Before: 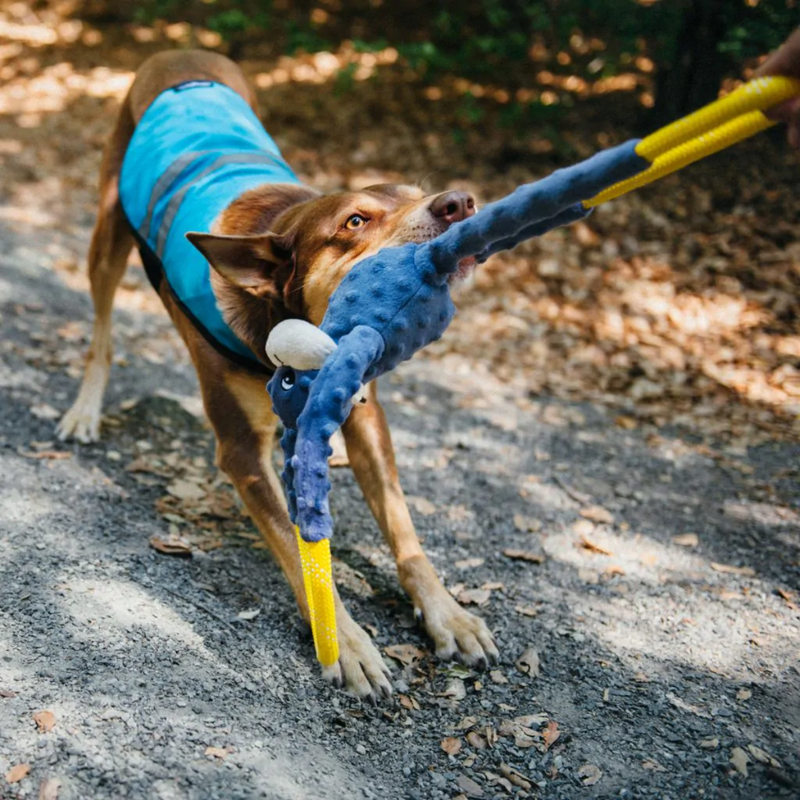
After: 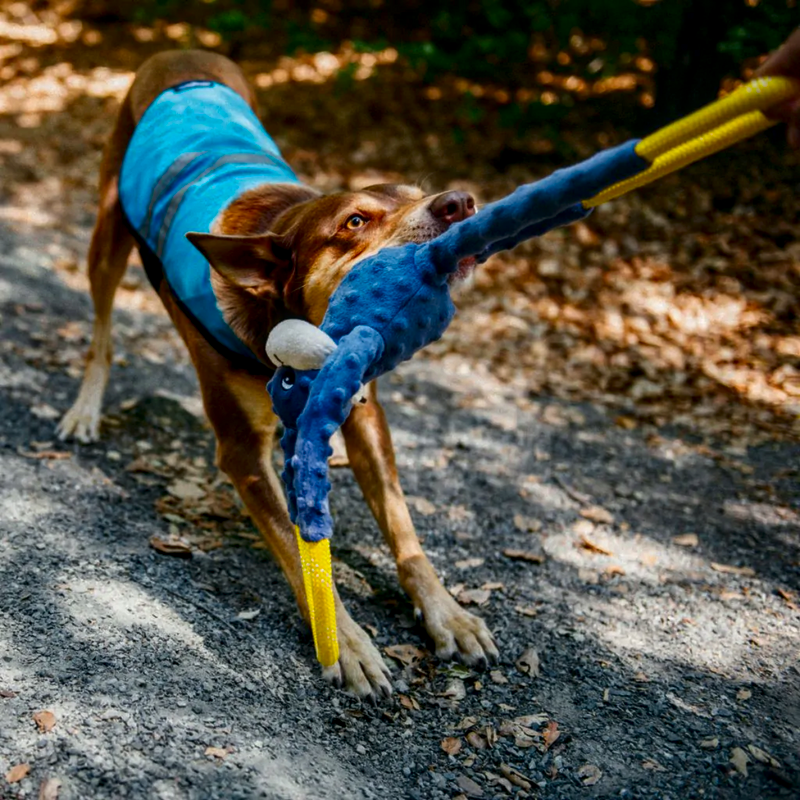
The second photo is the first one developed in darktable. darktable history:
local contrast: on, module defaults
contrast brightness saturation: brightness -0.25, saturation 0.2
